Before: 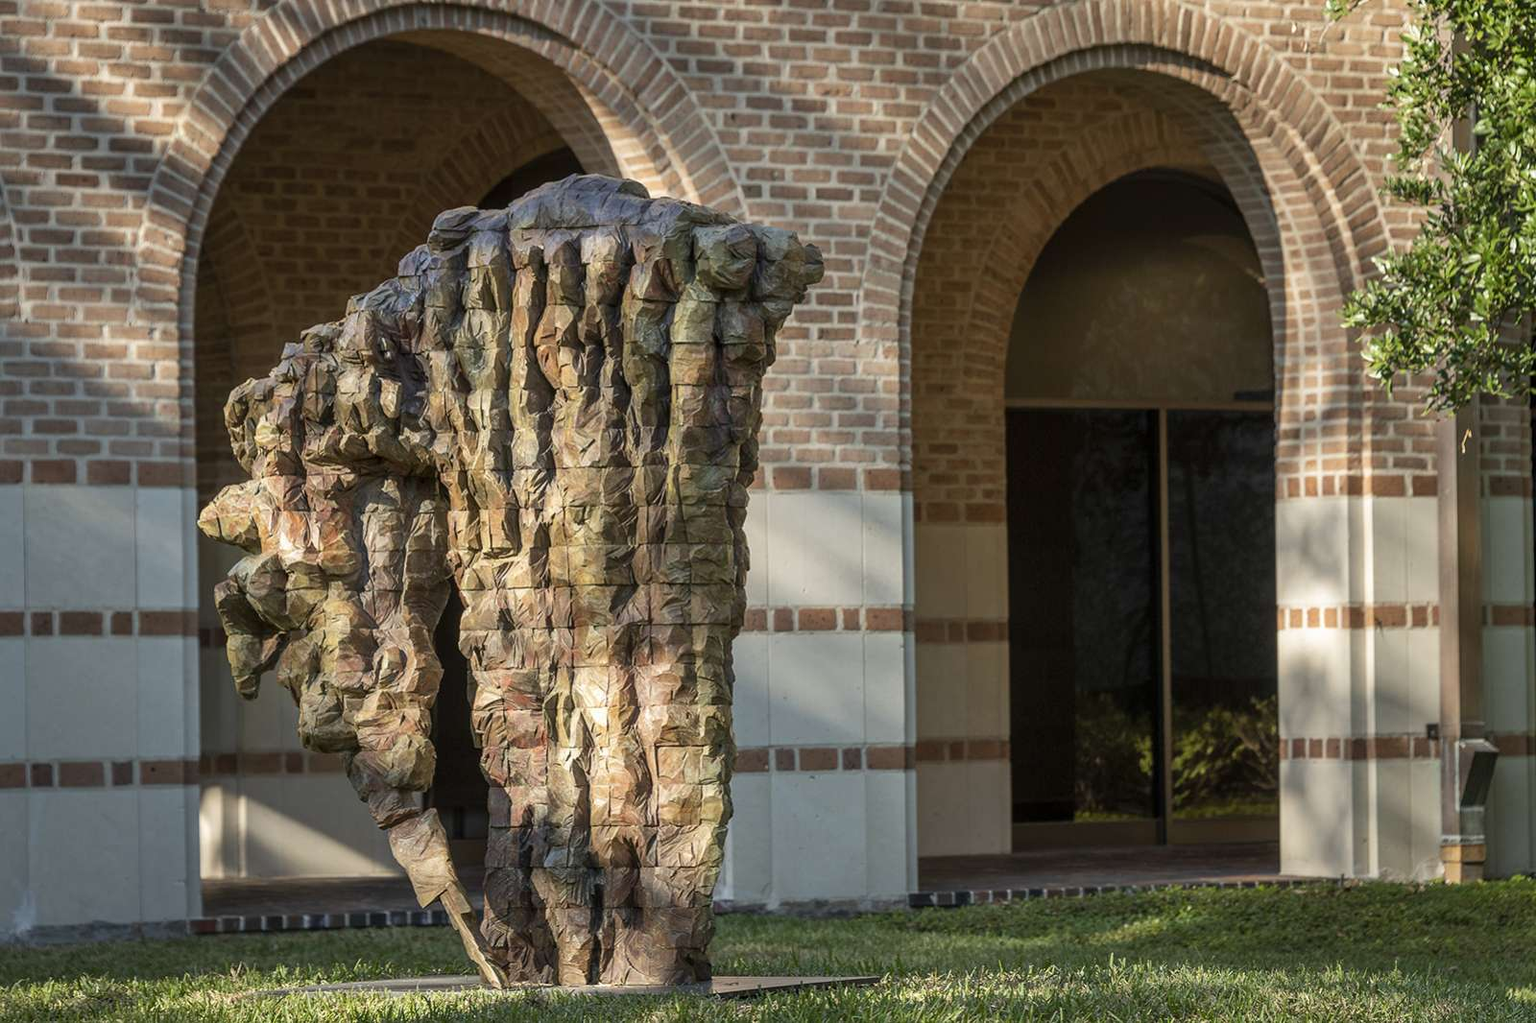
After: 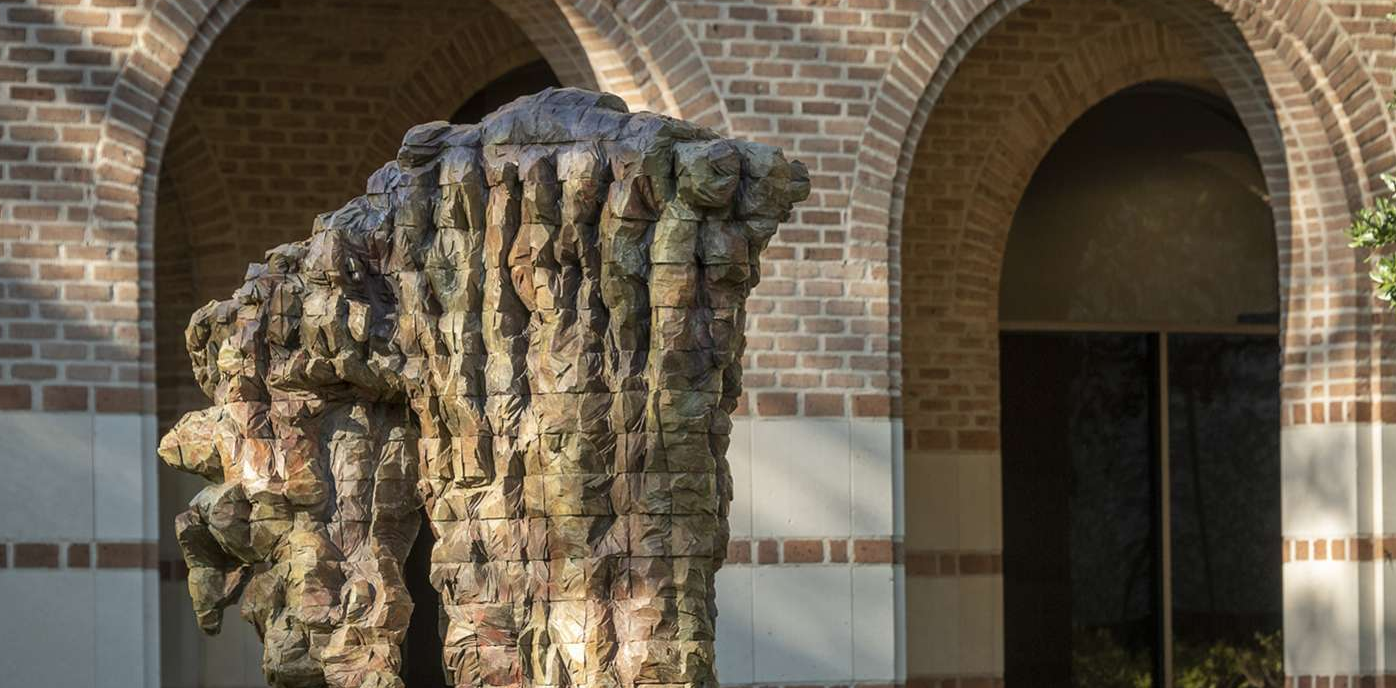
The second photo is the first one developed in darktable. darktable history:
crop: left 3.012%, top 8.857%, right 9.677%, bottom 26.594%
